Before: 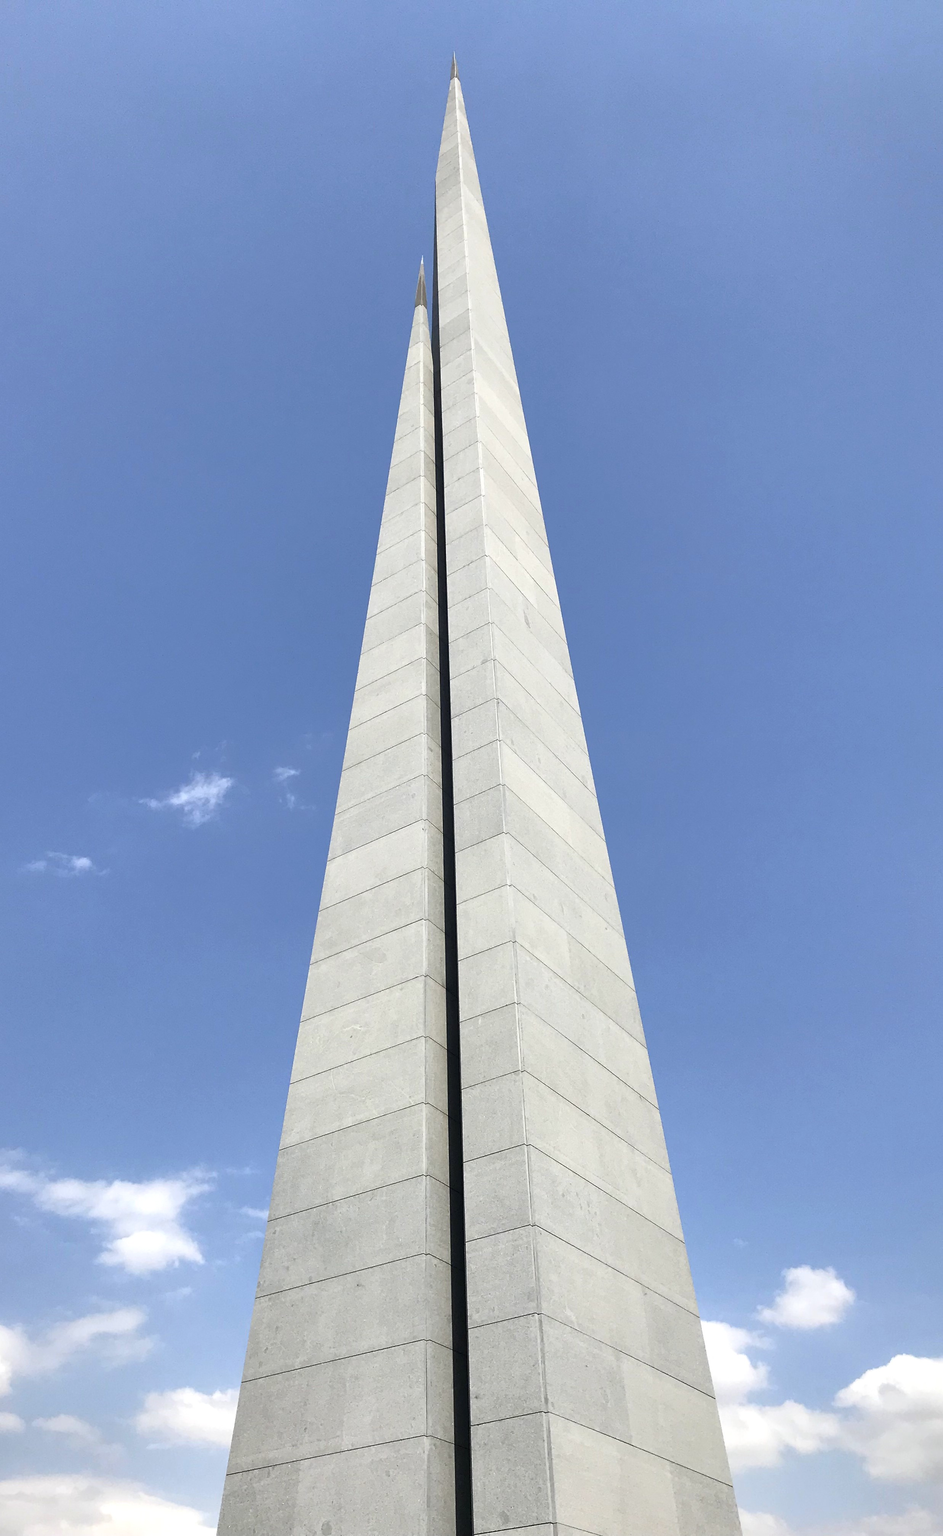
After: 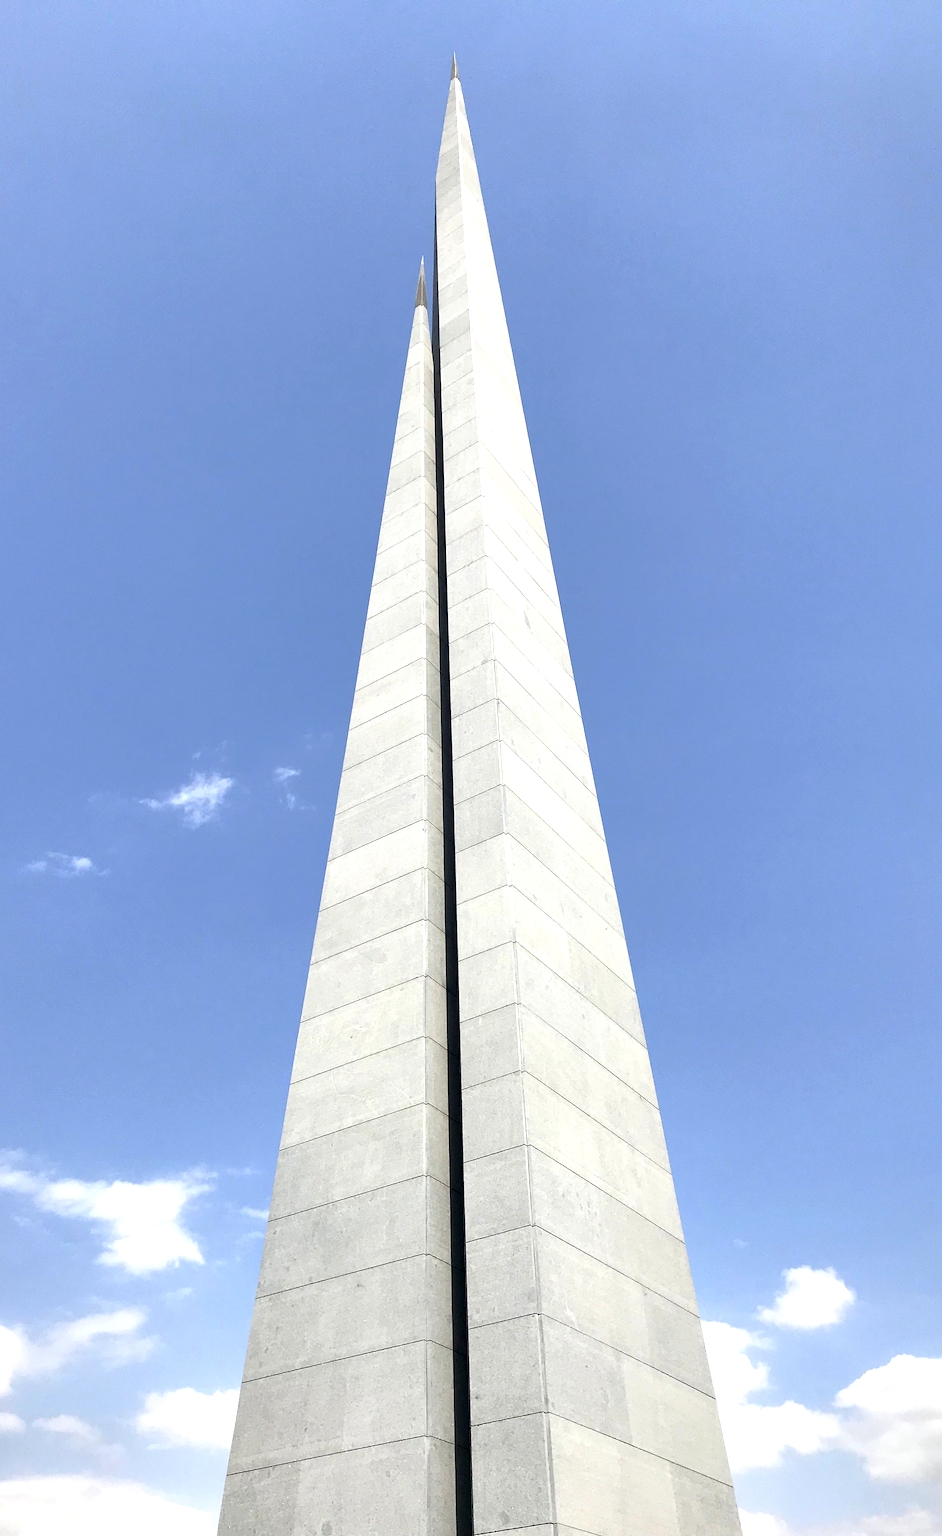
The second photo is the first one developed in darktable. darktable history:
exposure: black level correction 0.004, exposure 0.418 EV, compensate highlight preservation false
